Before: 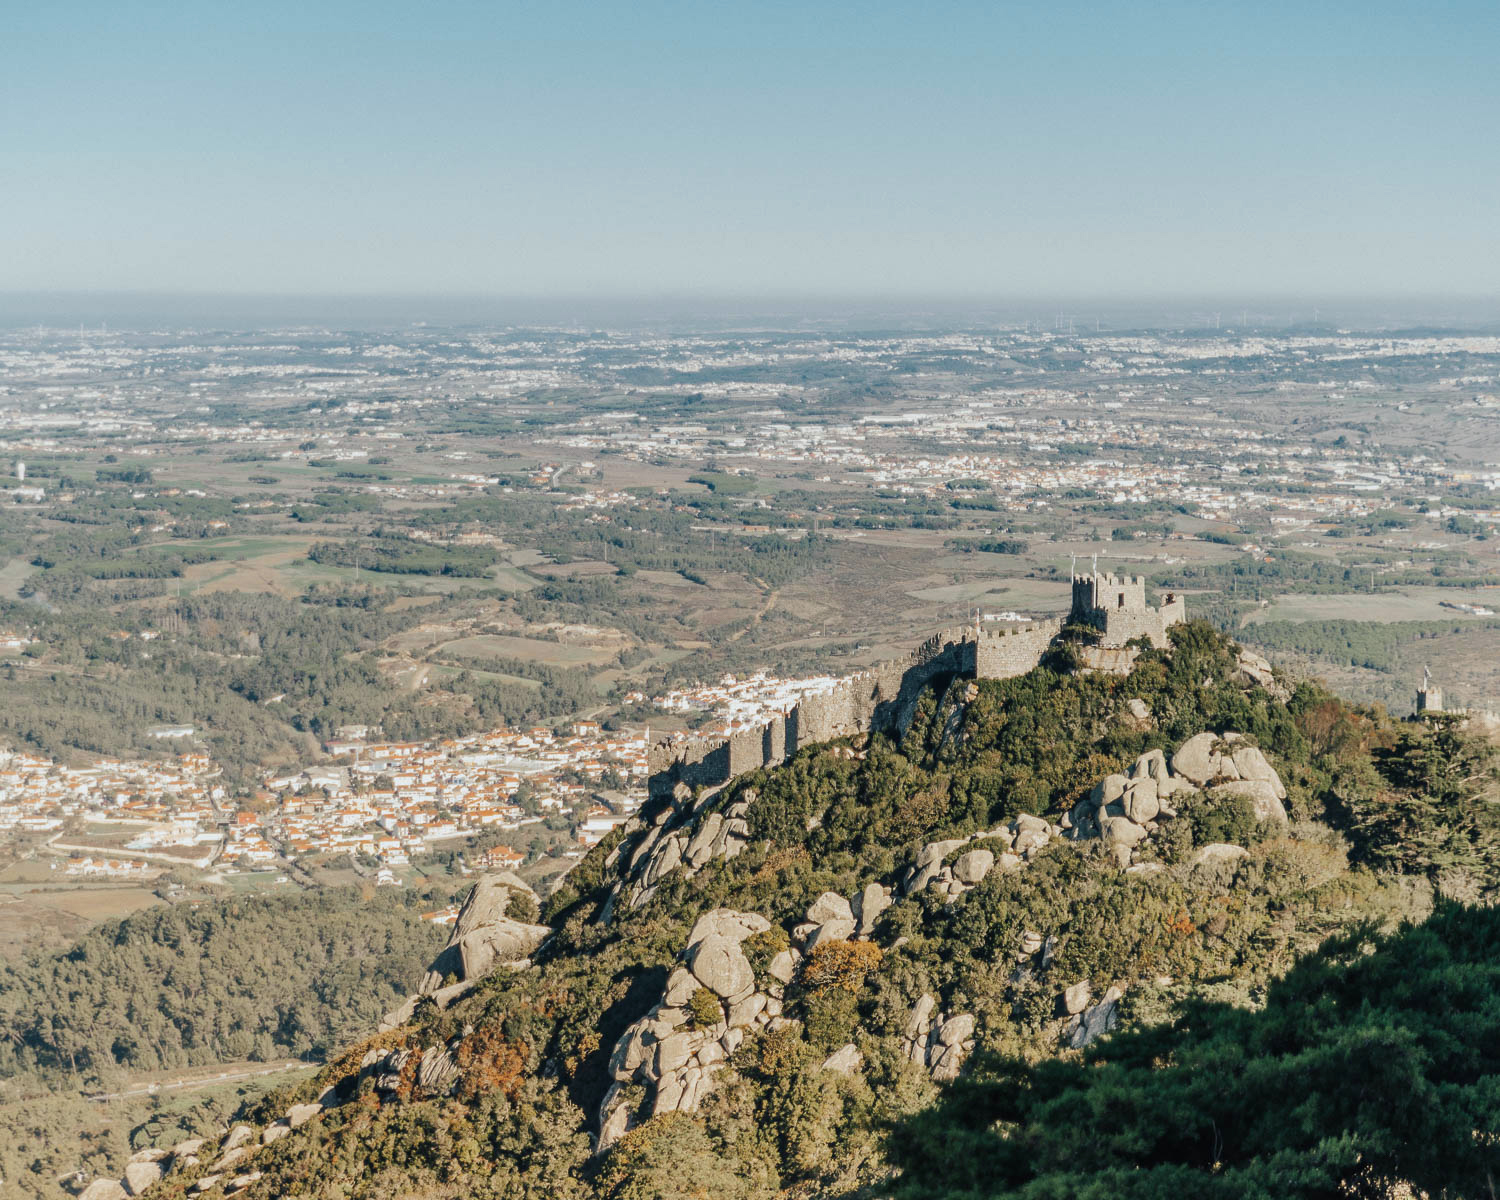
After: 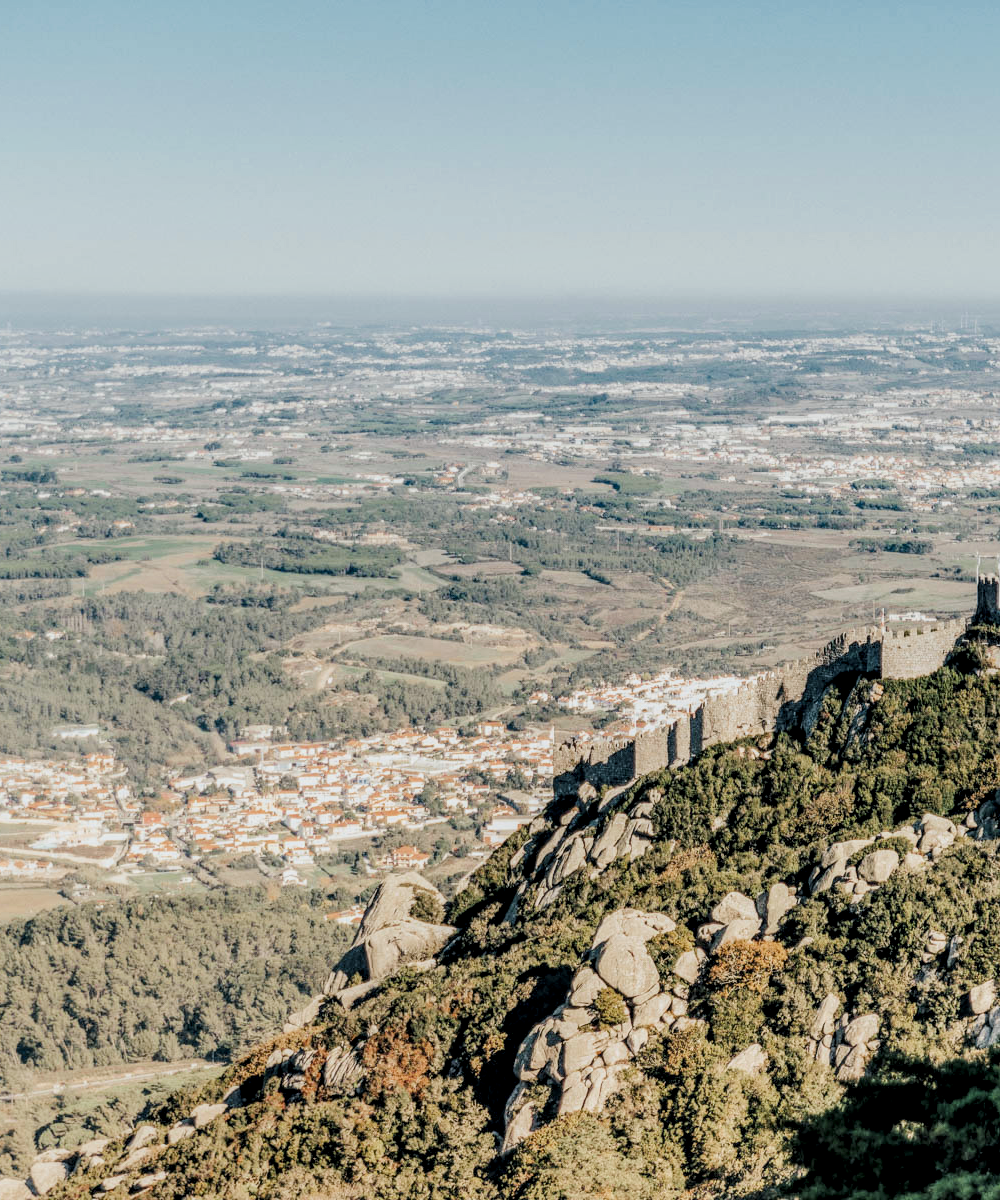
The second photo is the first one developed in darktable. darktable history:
crop and rotate: left 6.438%, right 26.882%
local contrast: detail 150%
exposure: black level correction 0.001, exposure 0.499 EV, compensate highlight preservation false
filmic rgb: black relative exposure -6.92 EV, white relative exposure 5.64 EV, hardness 2.86, color science v4 (2020)
